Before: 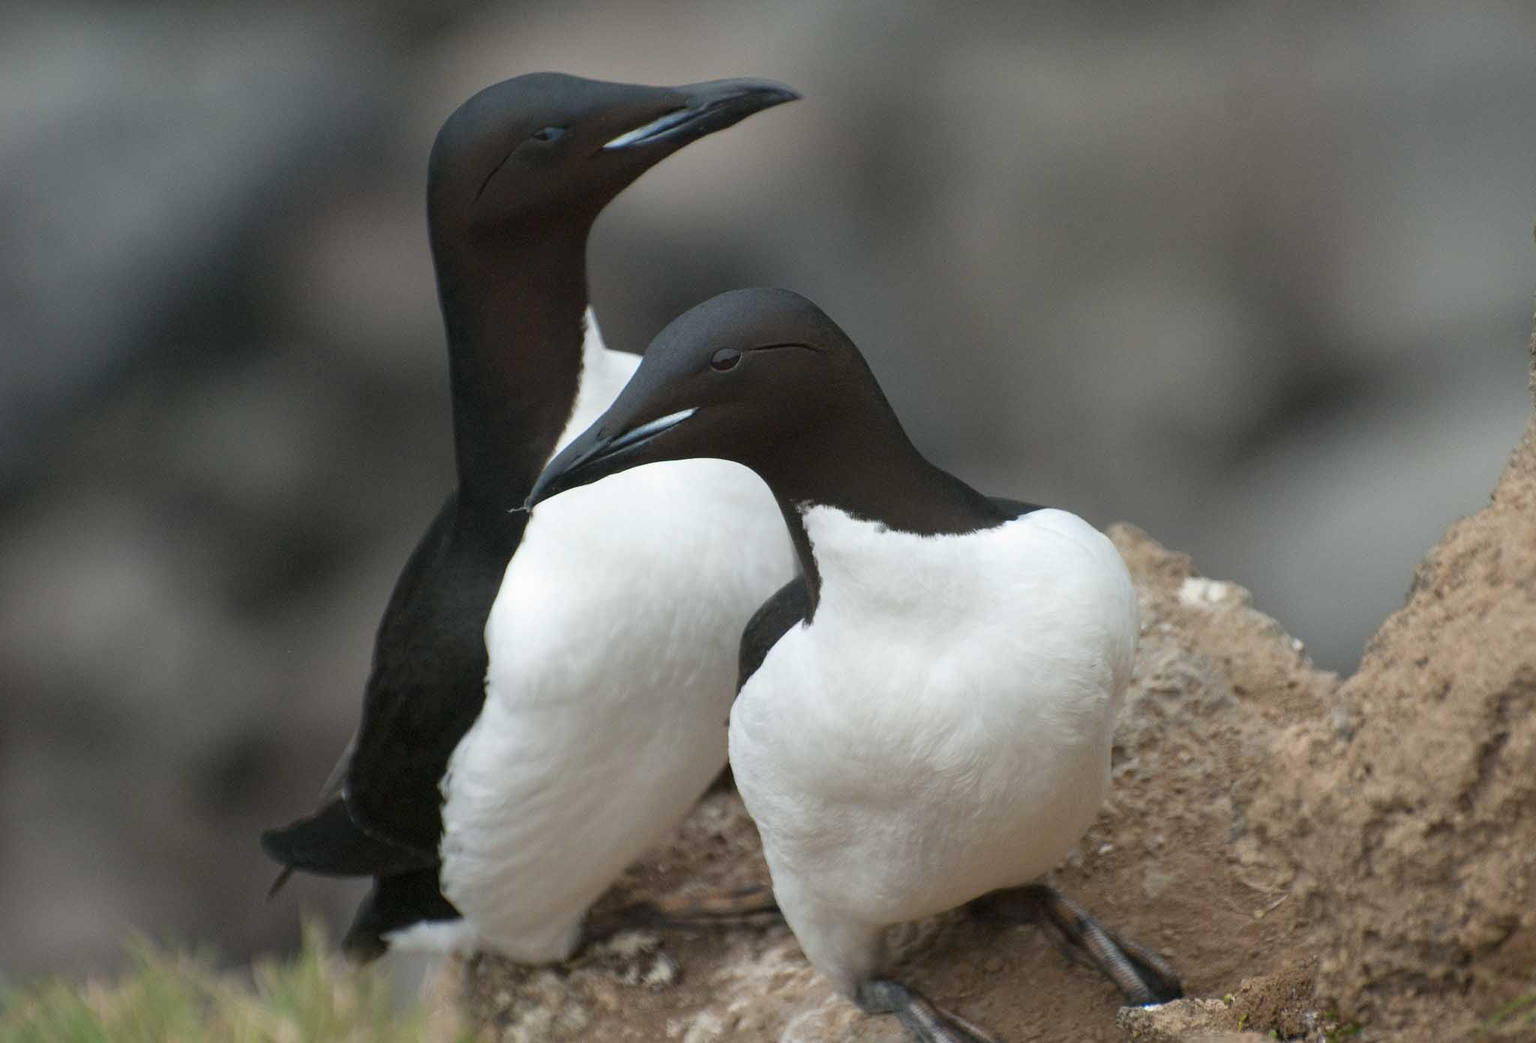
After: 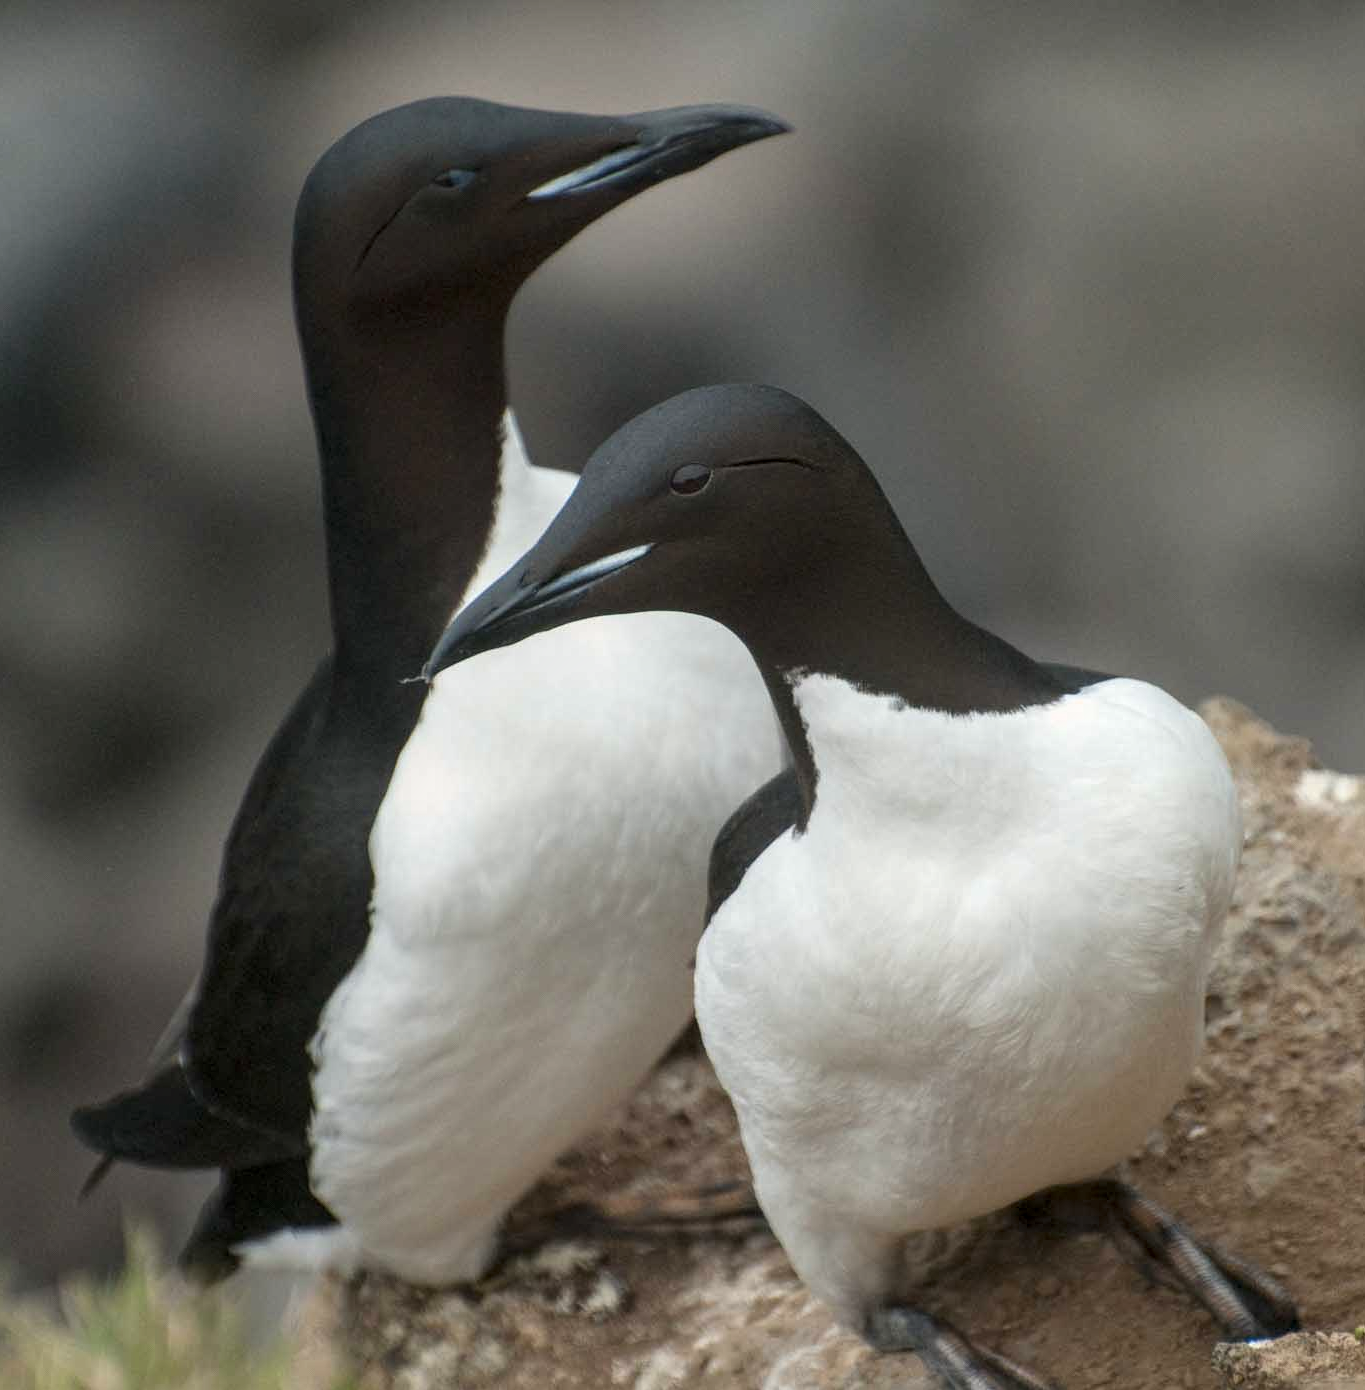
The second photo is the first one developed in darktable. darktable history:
crop and rotate: left 13.537%, right 19.796%
local contrast: on, module defaults
white balance: red 1.009, blue 0.985
